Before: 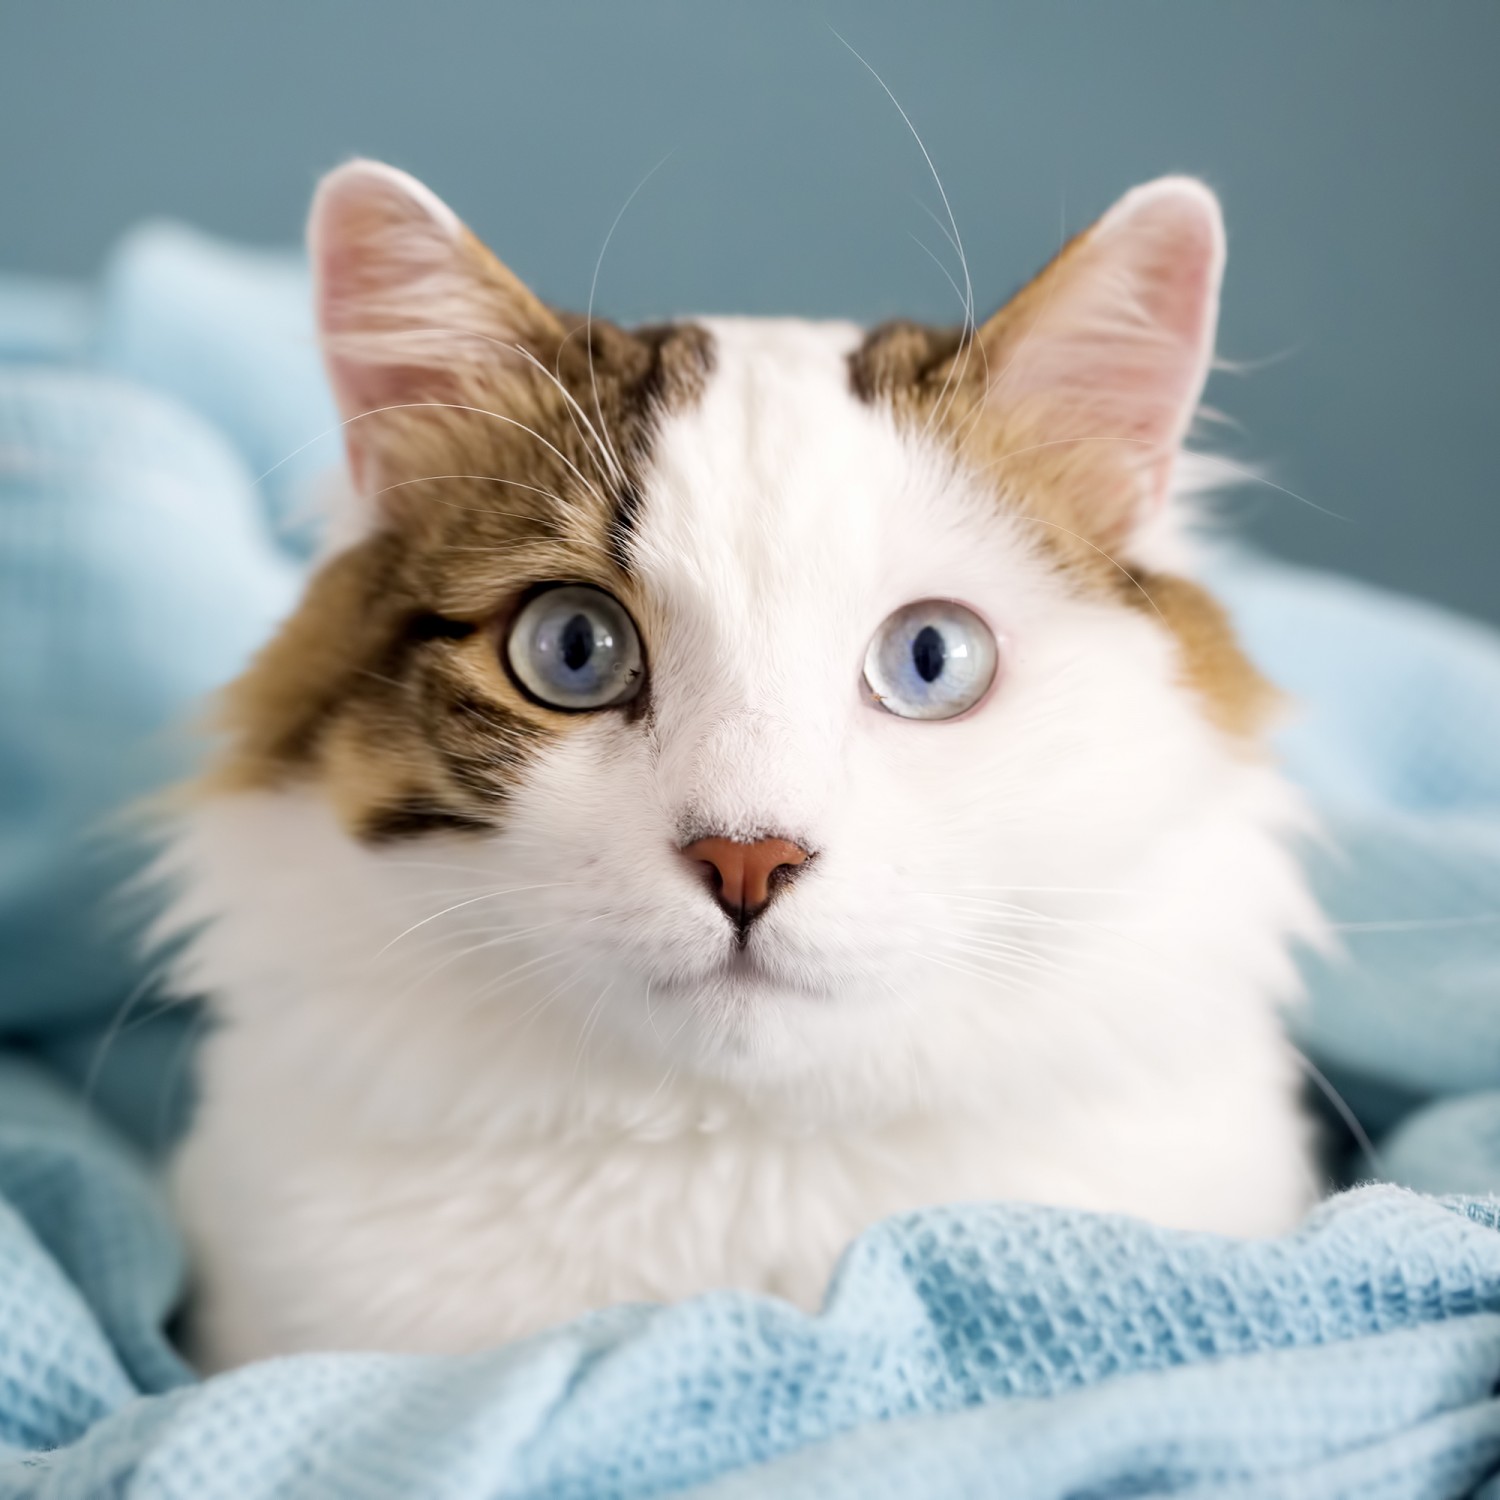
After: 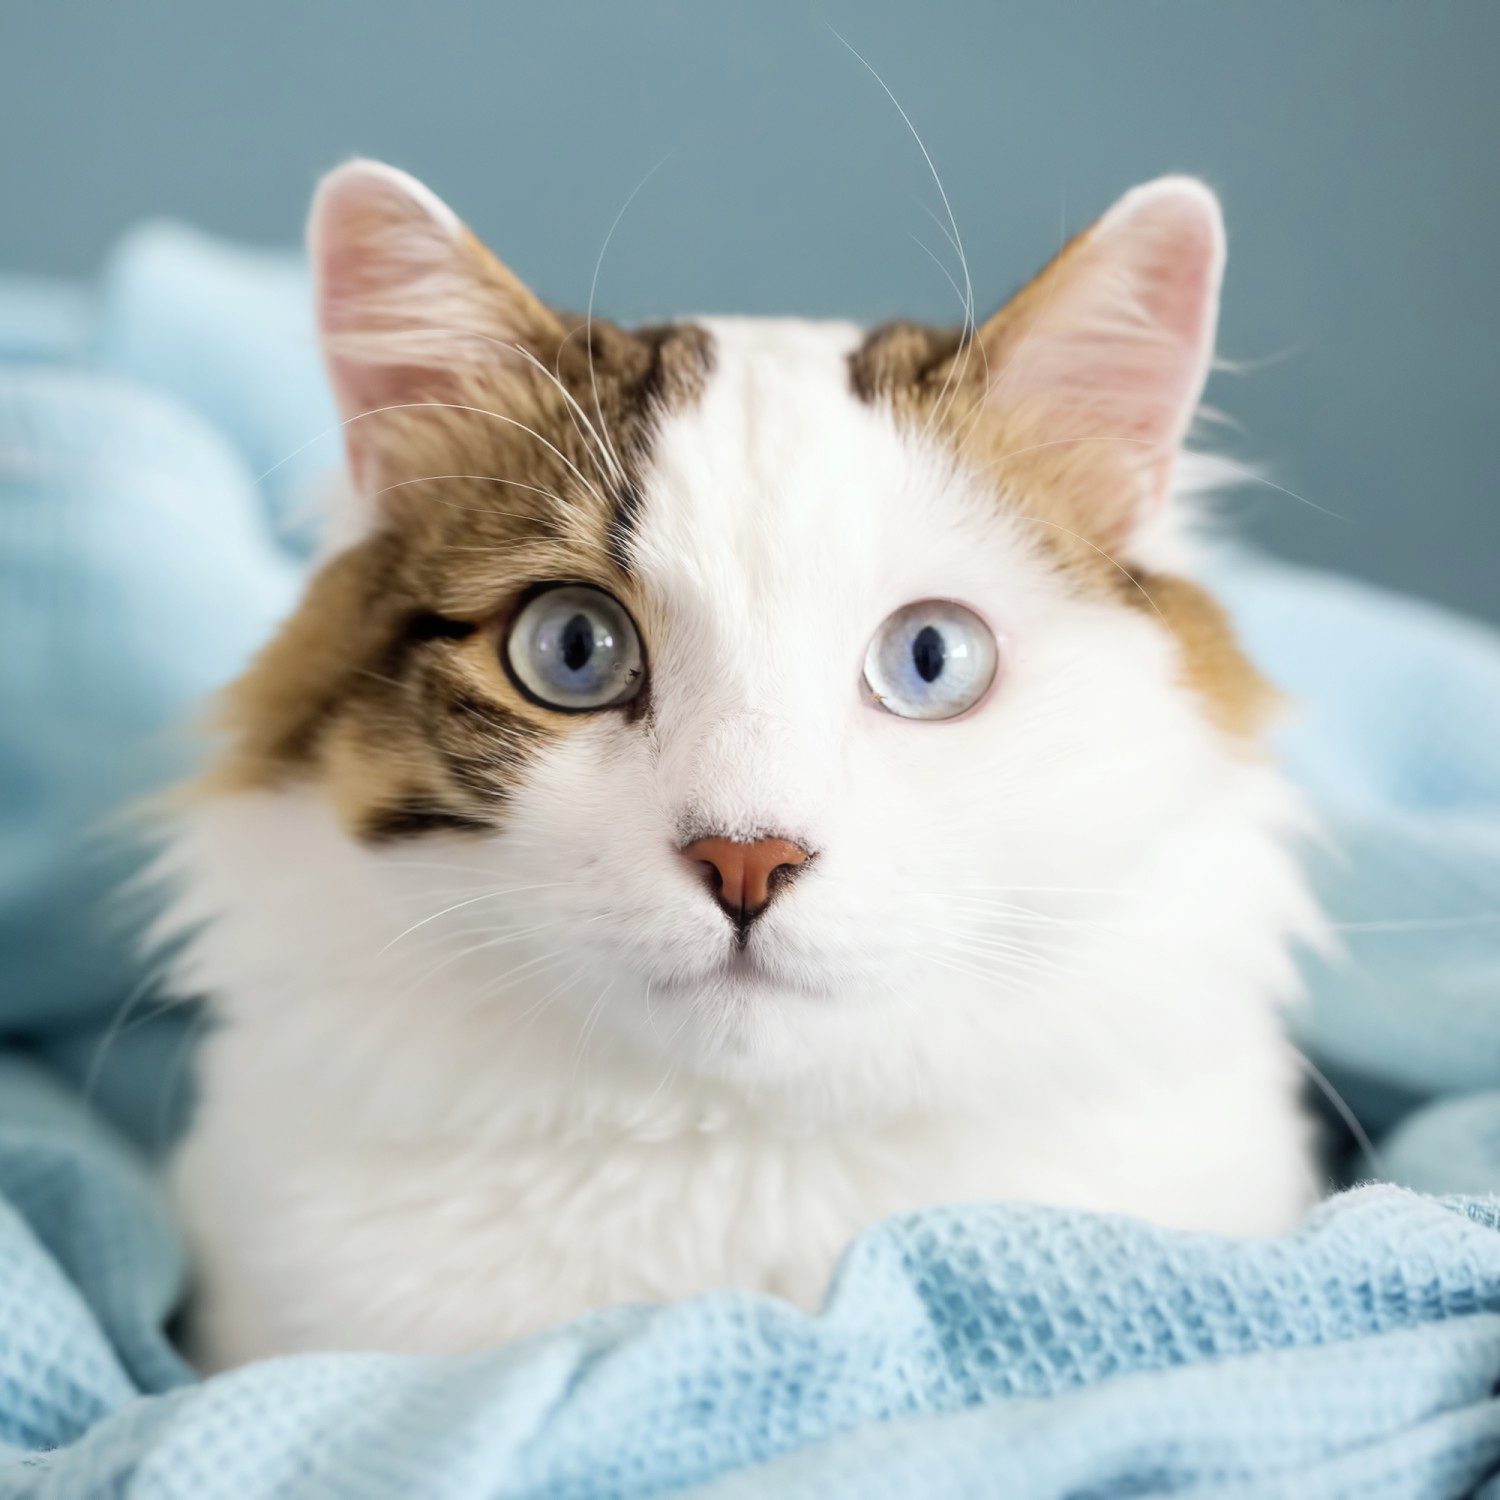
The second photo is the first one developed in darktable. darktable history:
white balance: red 0.978, blue 0.999
haze removal: strength -0.05
contrast brightness saturation: contrast 0.05, brightness 0.06, saturation 0.01
